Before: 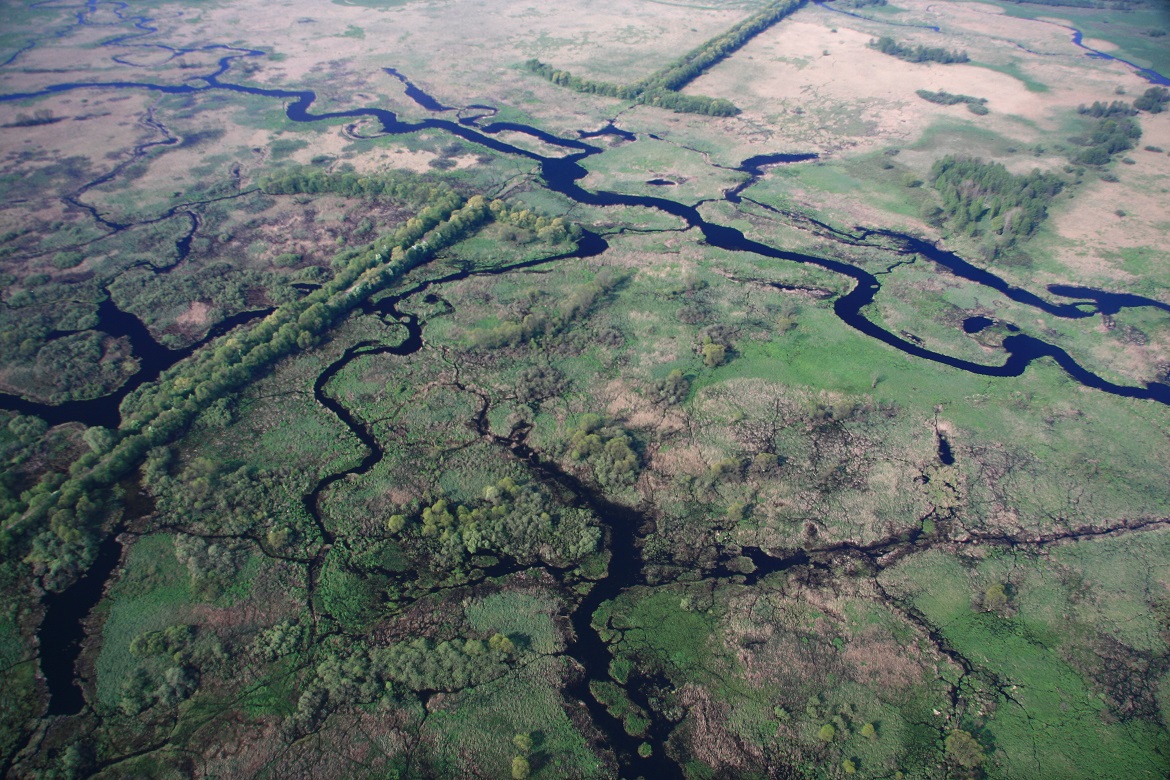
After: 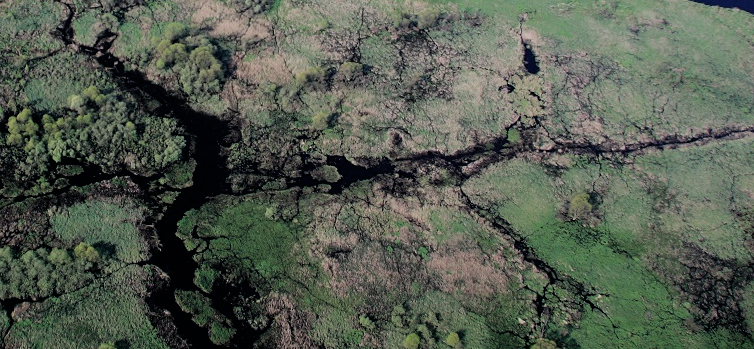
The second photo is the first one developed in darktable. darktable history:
crop and rotate: left 35.509%, top 50.238%, bottom 4.934%
filmic rgb: black relative exposure -4.14 EV, white relative exposure 5.1 EV, hardness 2.11, contrast 1.165
